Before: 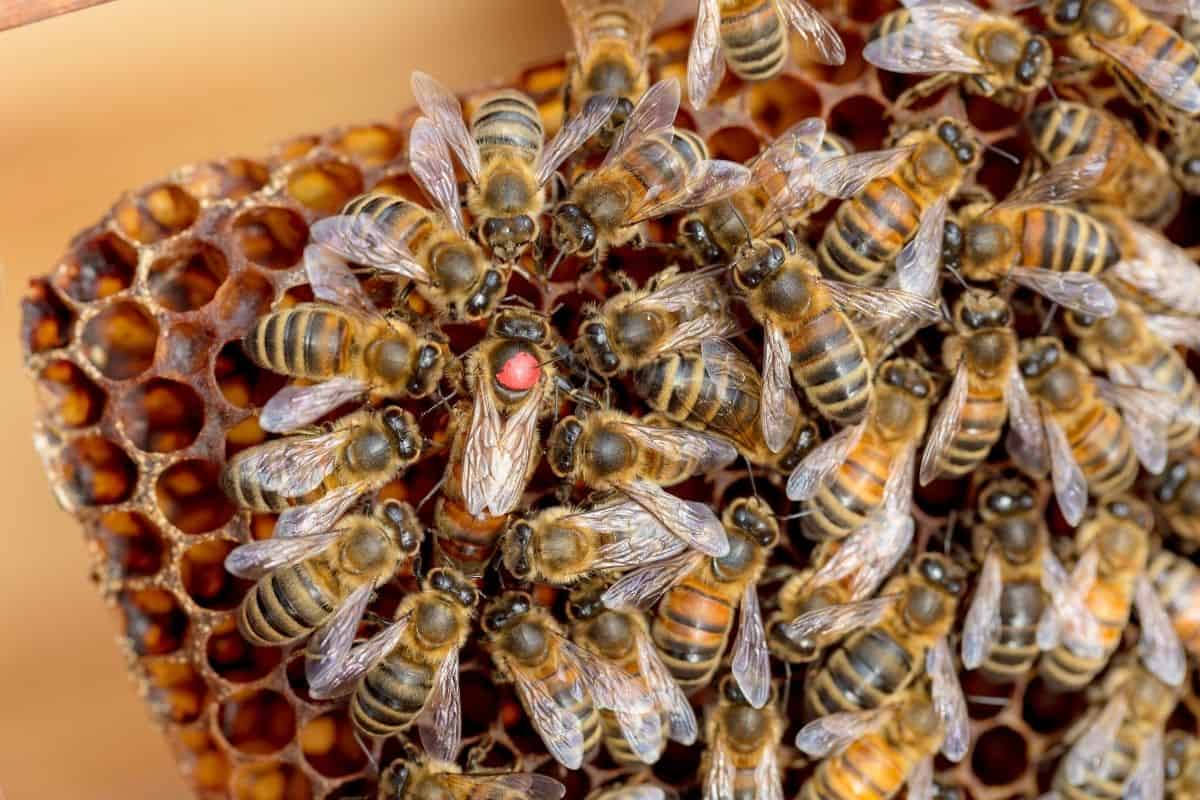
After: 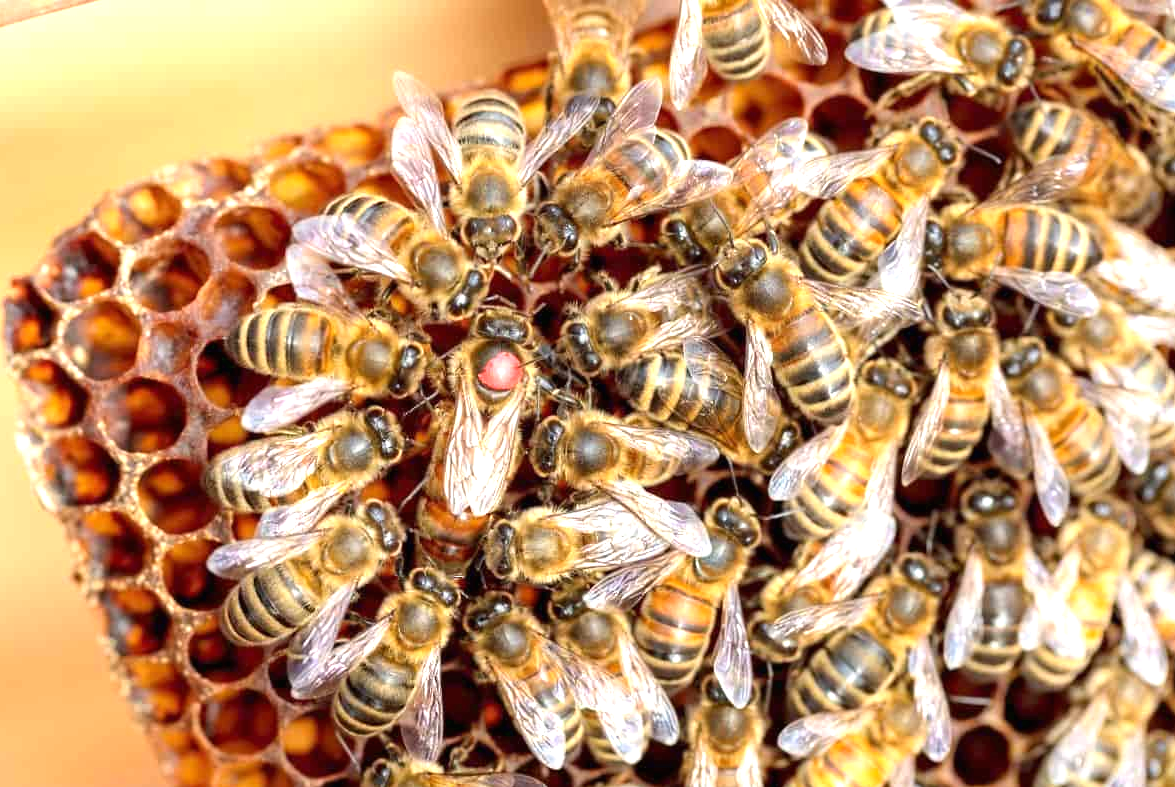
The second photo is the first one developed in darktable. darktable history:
exposure: black level correction 0, exposure 0.953 EV, compensate highlight preservation false
crop and rotate: left 1.552%, right 0.523%, bottom 1.516%
